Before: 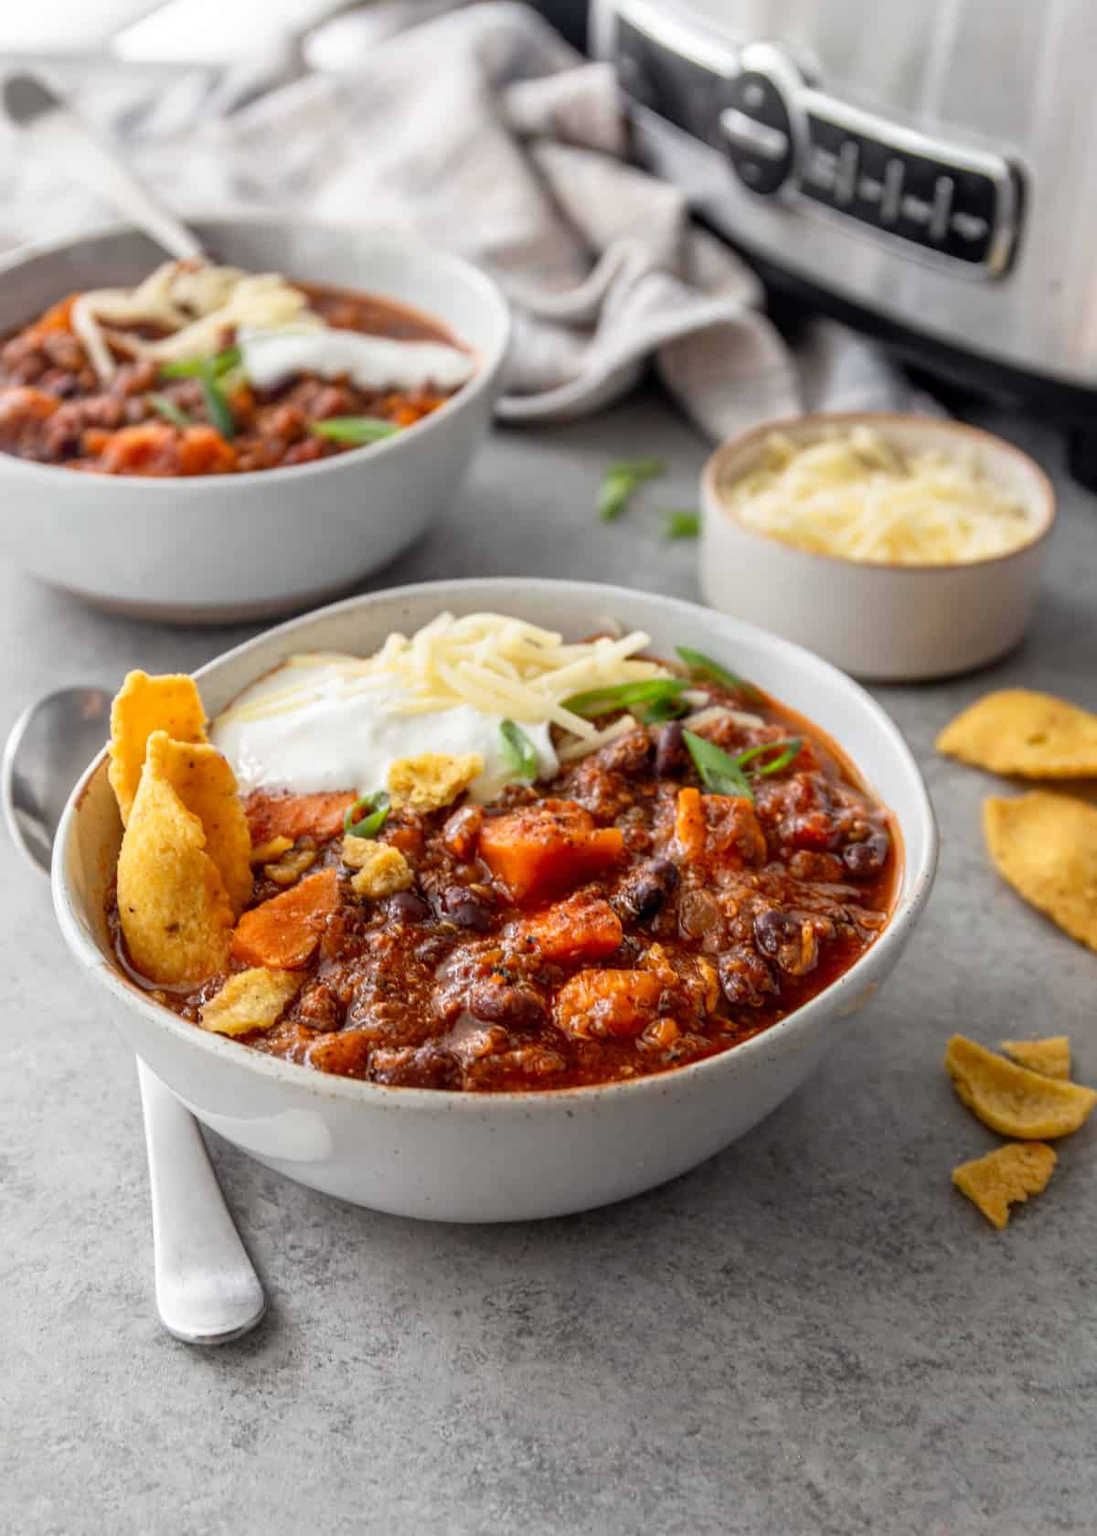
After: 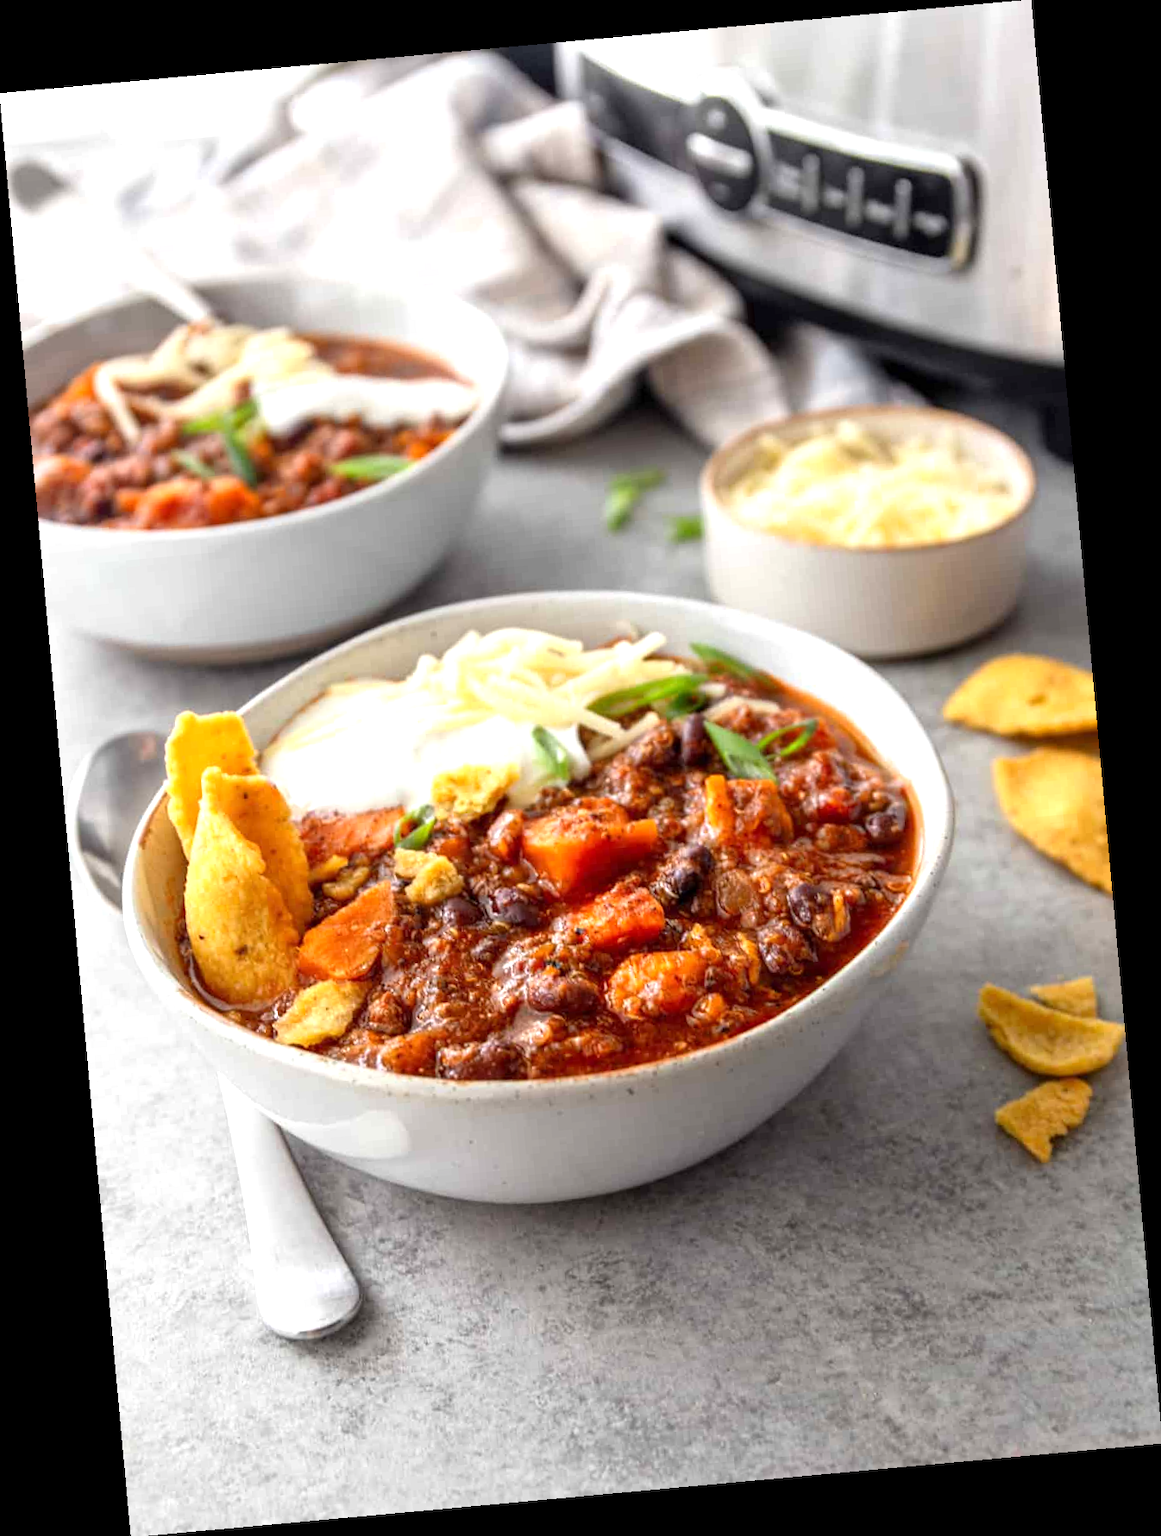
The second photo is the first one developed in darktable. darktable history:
exposure: exposure 0.6 EV, compensate highlight preservation false
rotate and perspective: rotation -5.2°, automatic cropping off
